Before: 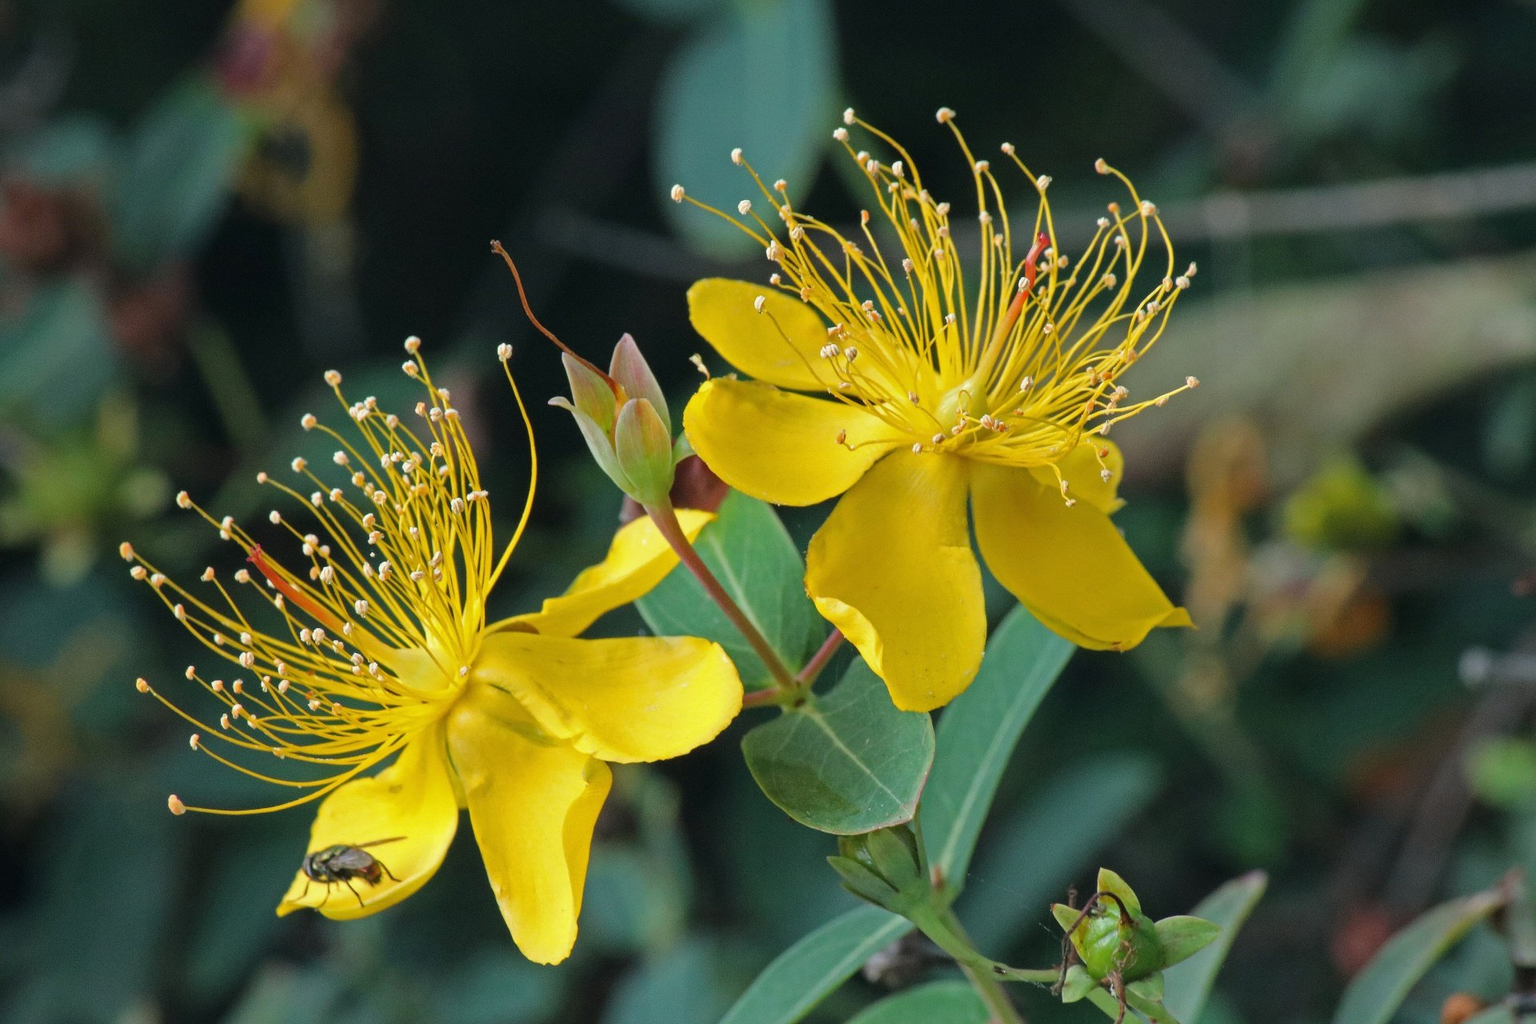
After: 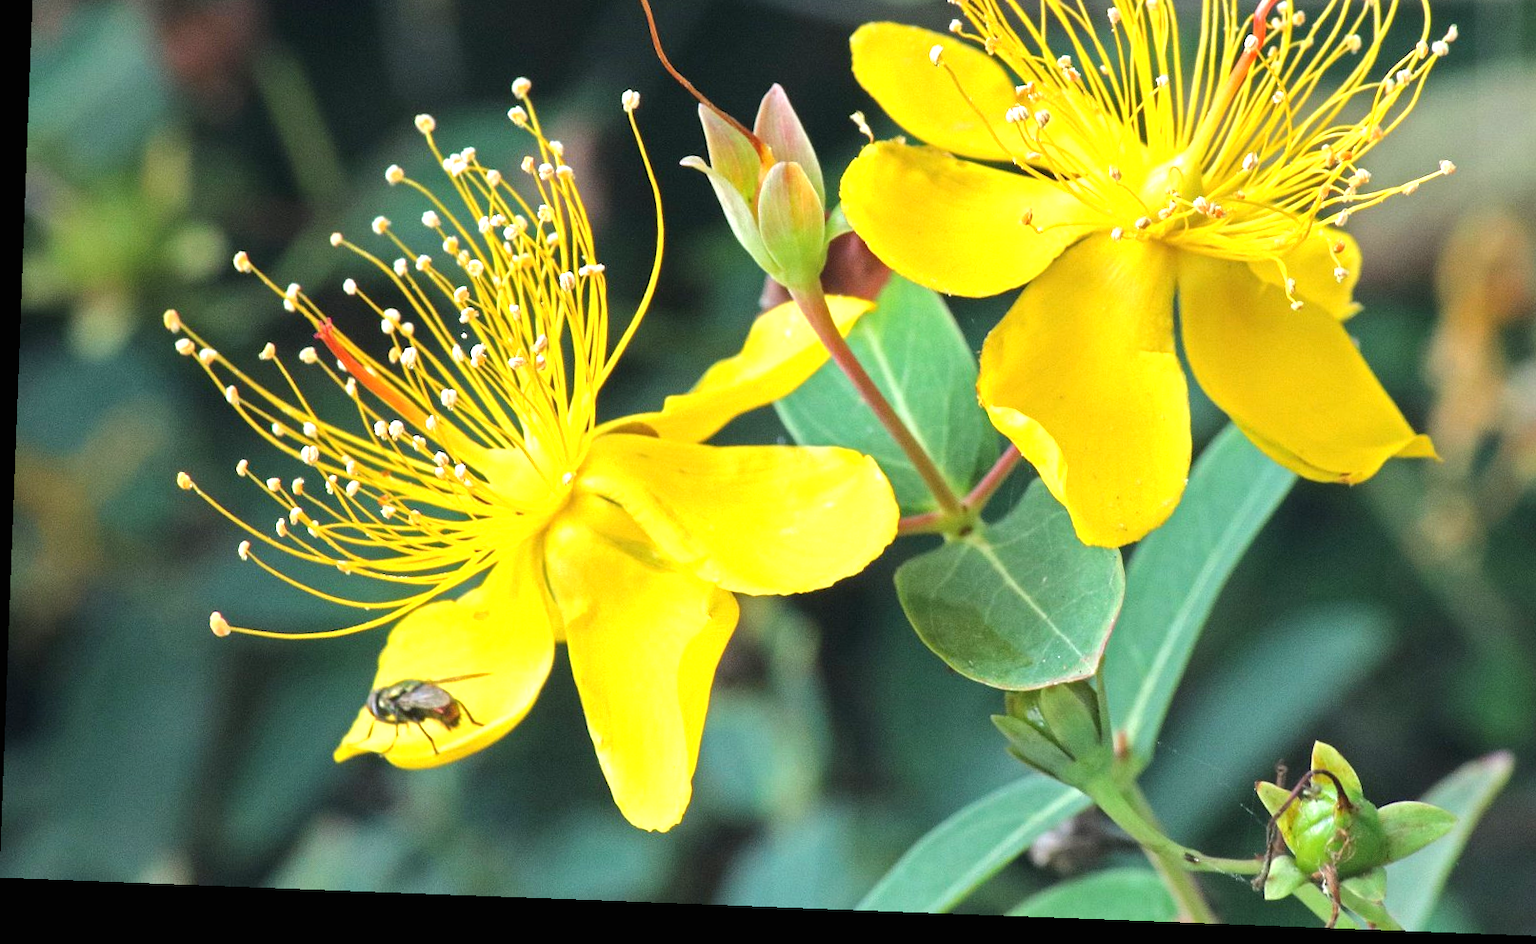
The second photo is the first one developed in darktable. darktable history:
exposure: black level correction 0, exposure 1.1 EV, compensate highlight preservation false
rotate and perspective: rotation 2.17°, automatic cropping off
crop: top 26.531%, right 17.959%
